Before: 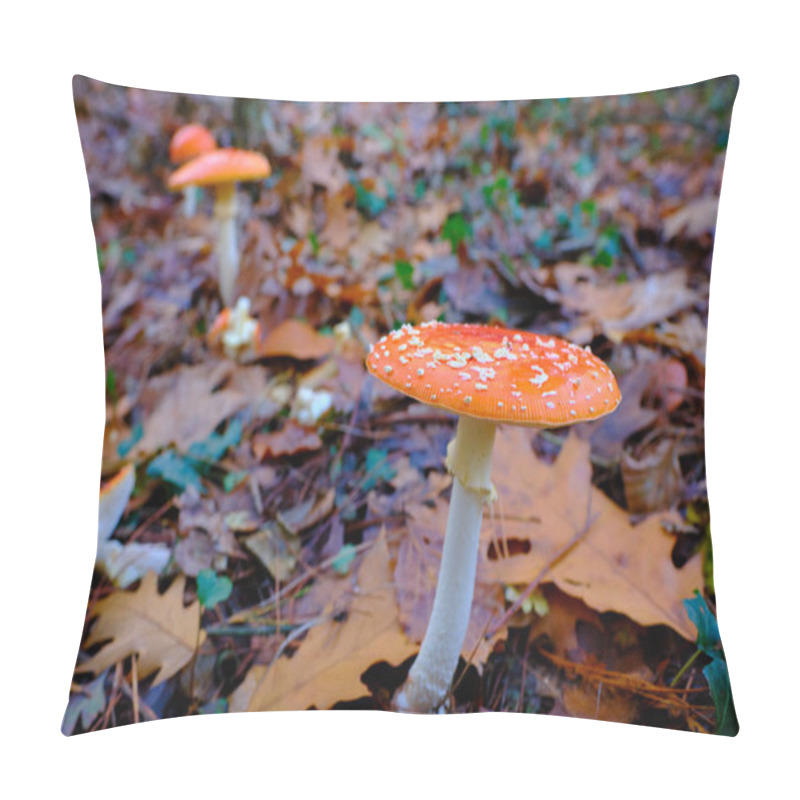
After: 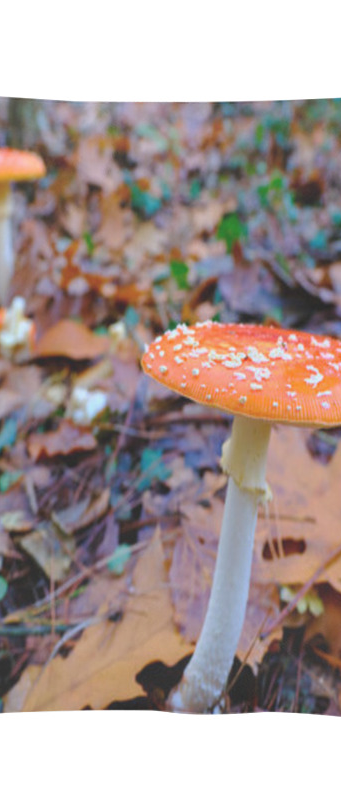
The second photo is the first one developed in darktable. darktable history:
crop: left 28.209%, right 29.112%
